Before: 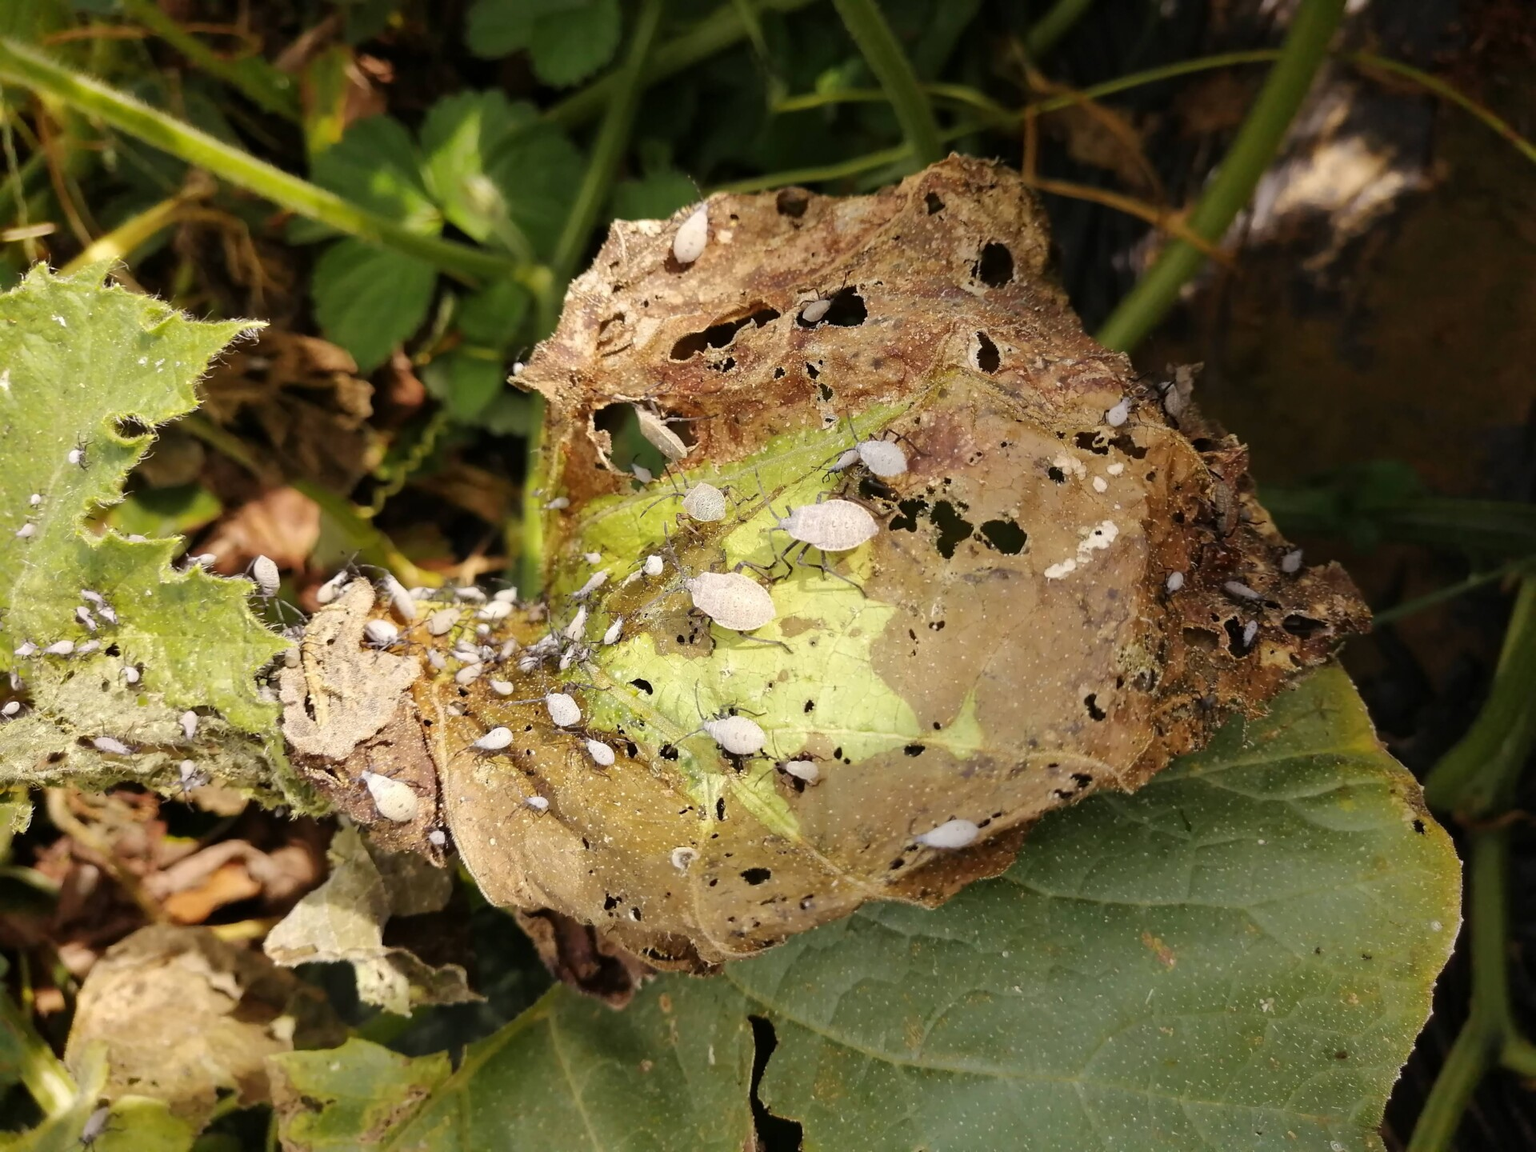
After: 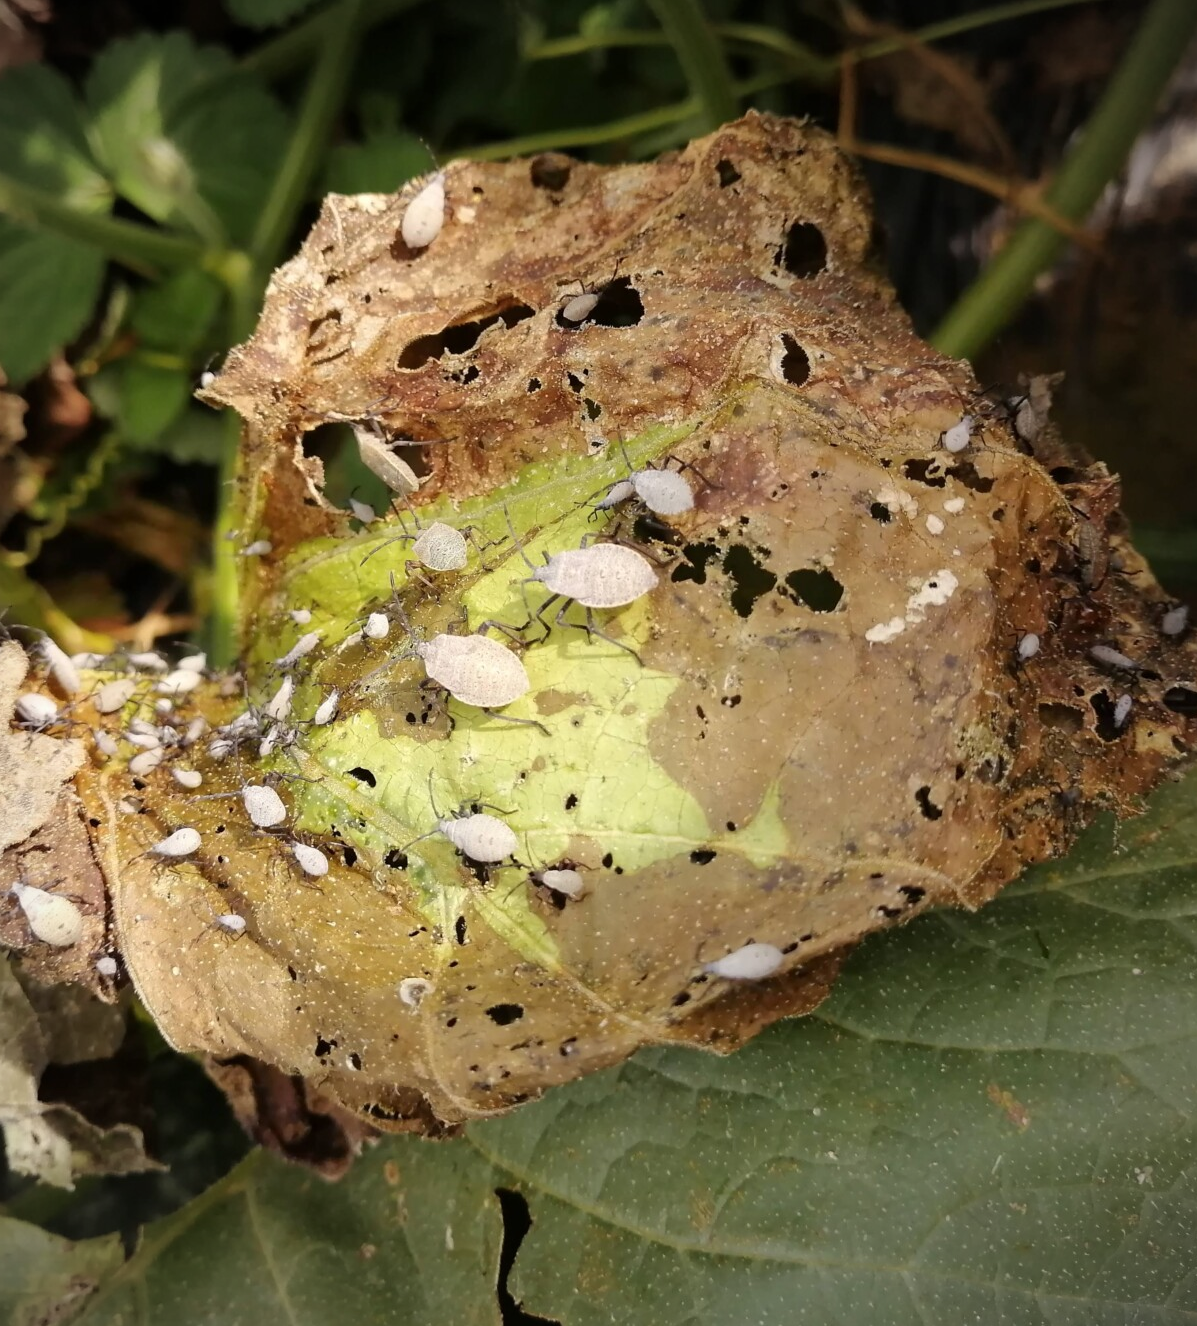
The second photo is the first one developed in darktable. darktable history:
crop and rotate: left 22.918%, top 5.629%, right 14.711%, bottom 2.247%
vignetting: fall-off radius 60.92%
